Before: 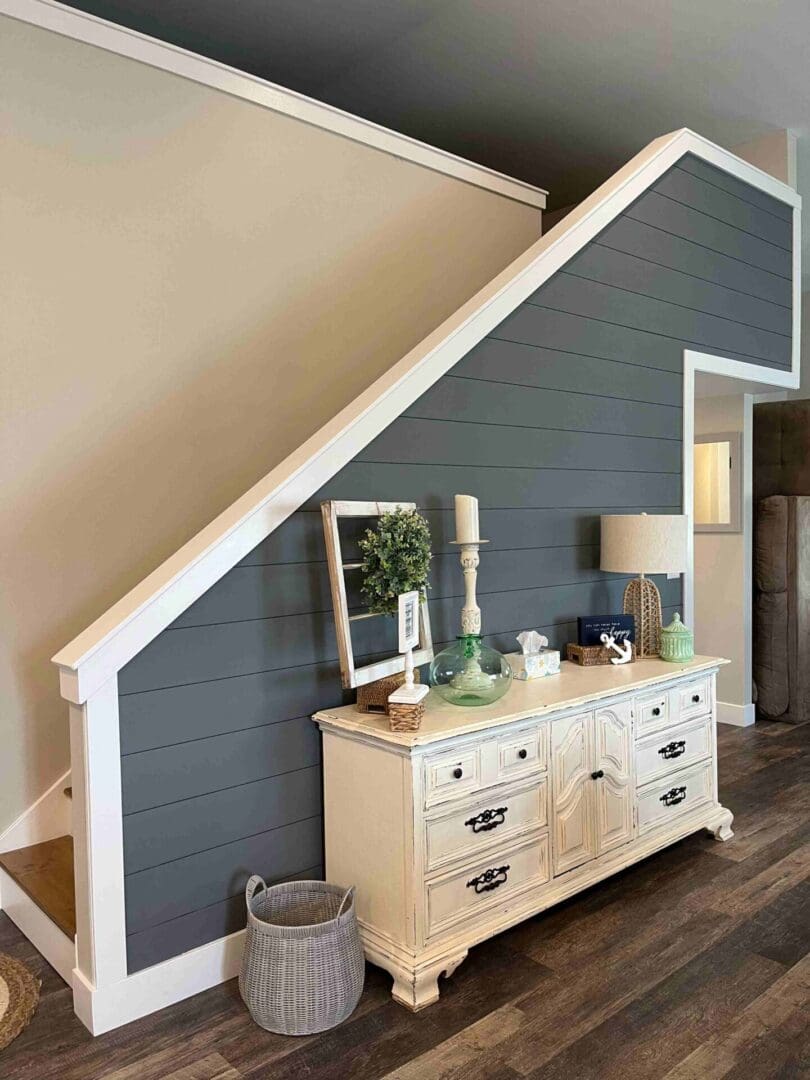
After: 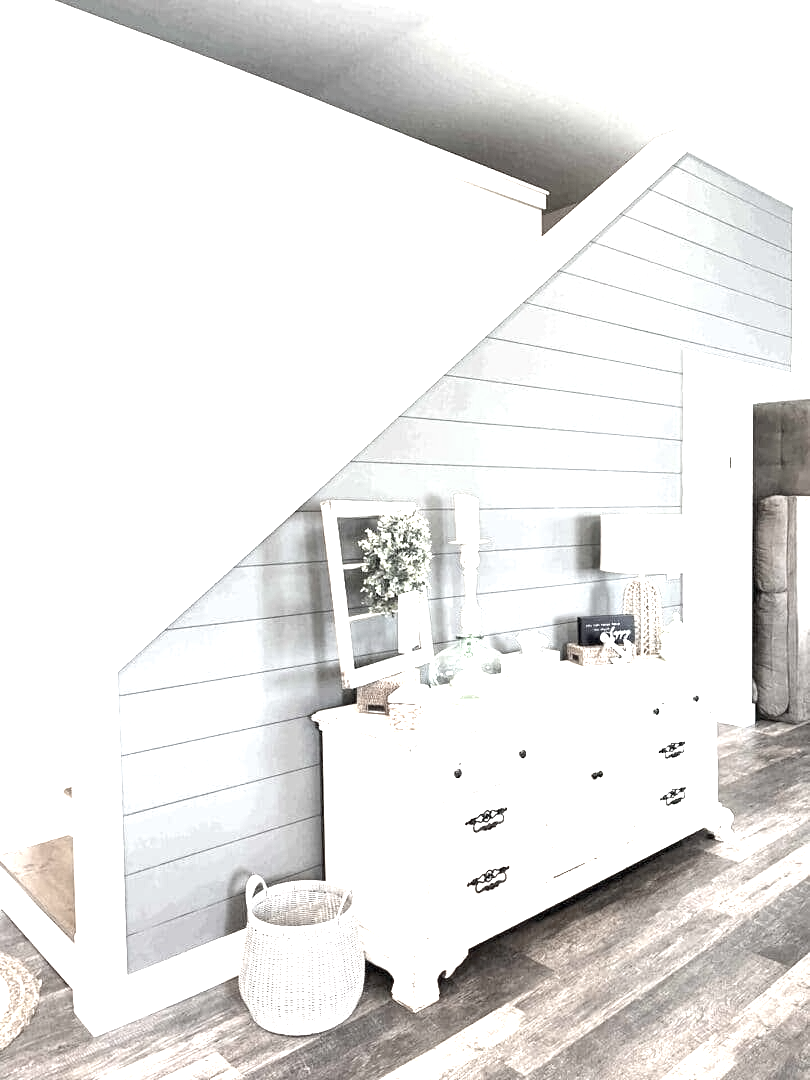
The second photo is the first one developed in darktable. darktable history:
color correction: saturation 0.2
exposure: exposure 3 EV, compensate highlight preservation false
